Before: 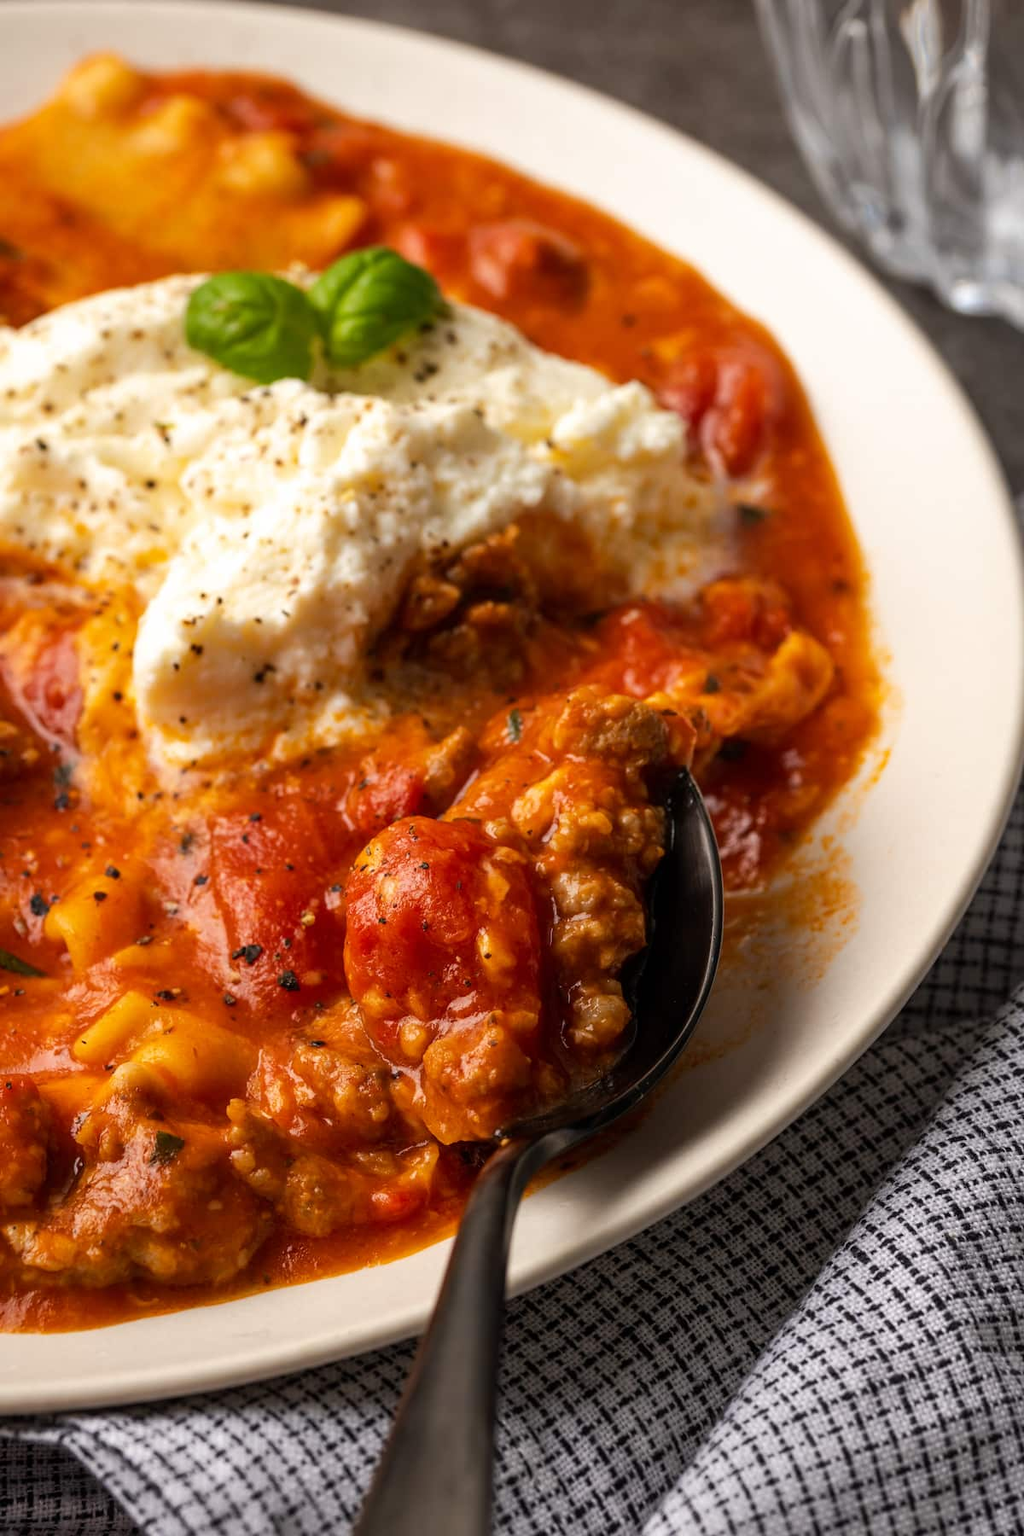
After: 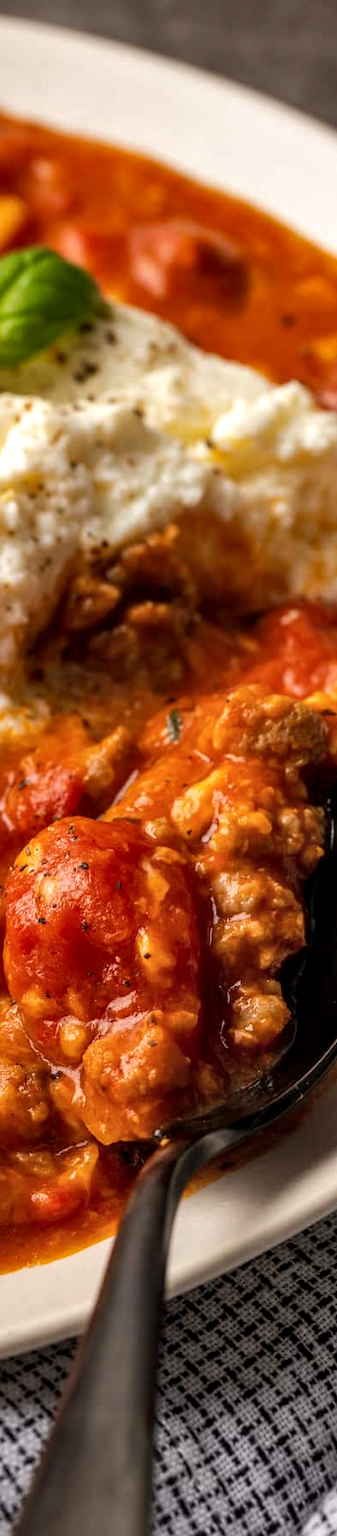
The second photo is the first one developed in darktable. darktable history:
shadows and highlights: highlights color adjustment 74.05%, low approximation 0.01, soften with gaussian
crop: left 33.298%, right 33.63%
local contrast: on, module defaults
